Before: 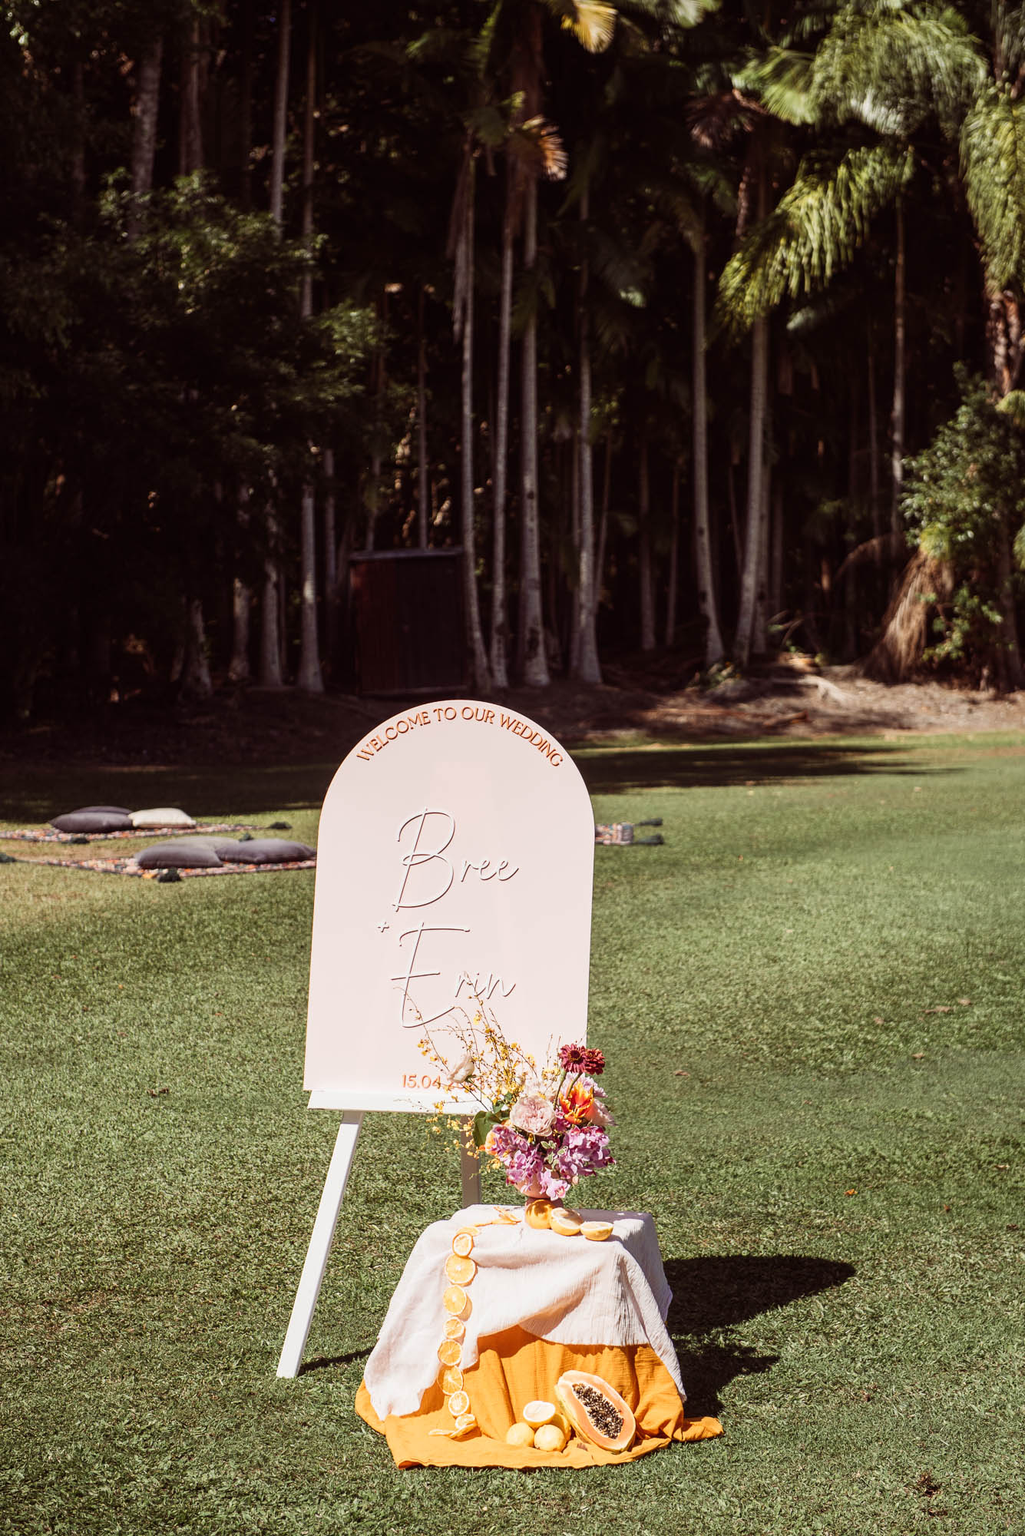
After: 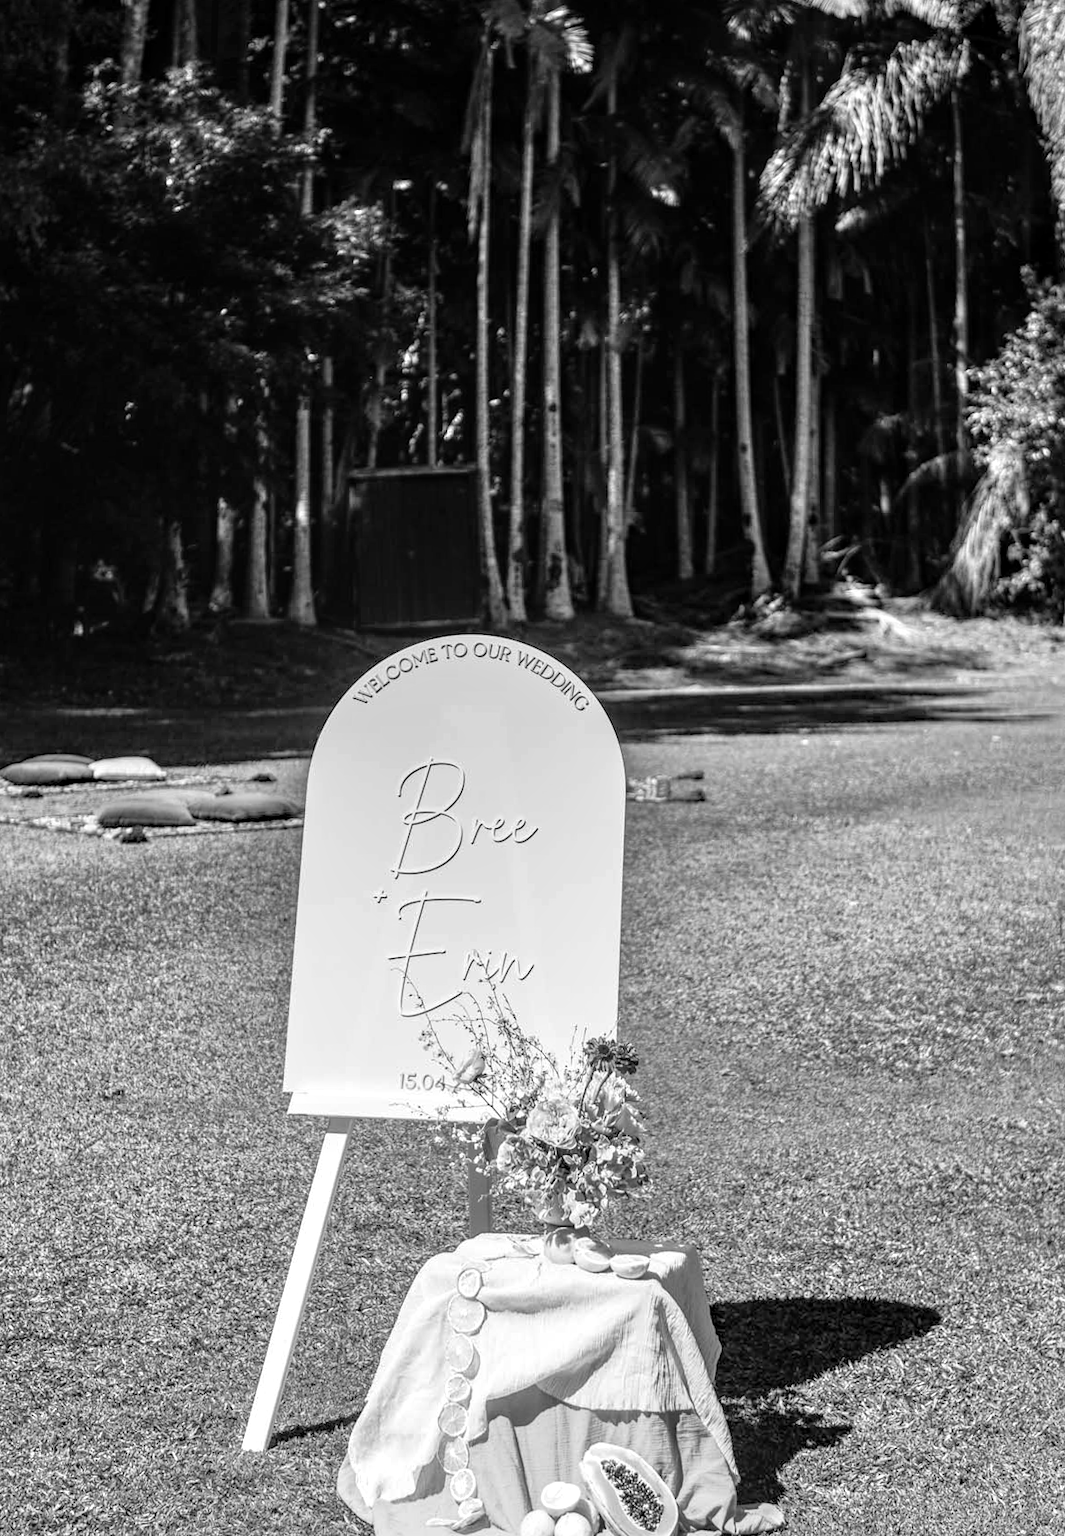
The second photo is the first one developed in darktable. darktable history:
white balance: red 1.08, blue 0.791
haze removal: compatibility mode true, adaptive false
tone equalizer: -7 EV 0.15 EV, -6 EV 0.6 EV, -5 EV 1.15 EV, -4 EV 1.33 EV, -3 EV 1.15 EV, -2 EV 0.6 EV, -1 EV 0.15 EV, mask exposure compensation -0.5 EV
crop: left 1.507%, top 6.147%, right 1.379%, bottom 6.637%
local contrast: detail 130%
rotate and perspective: rotation 0.215°, lens shift (vertical) -0.139, crop left 0.069, crop right 0.939, crop top 0.002, crop bottom 0.996
color contrast: green-magenta contrast 0, blue-yellow contrast 0
